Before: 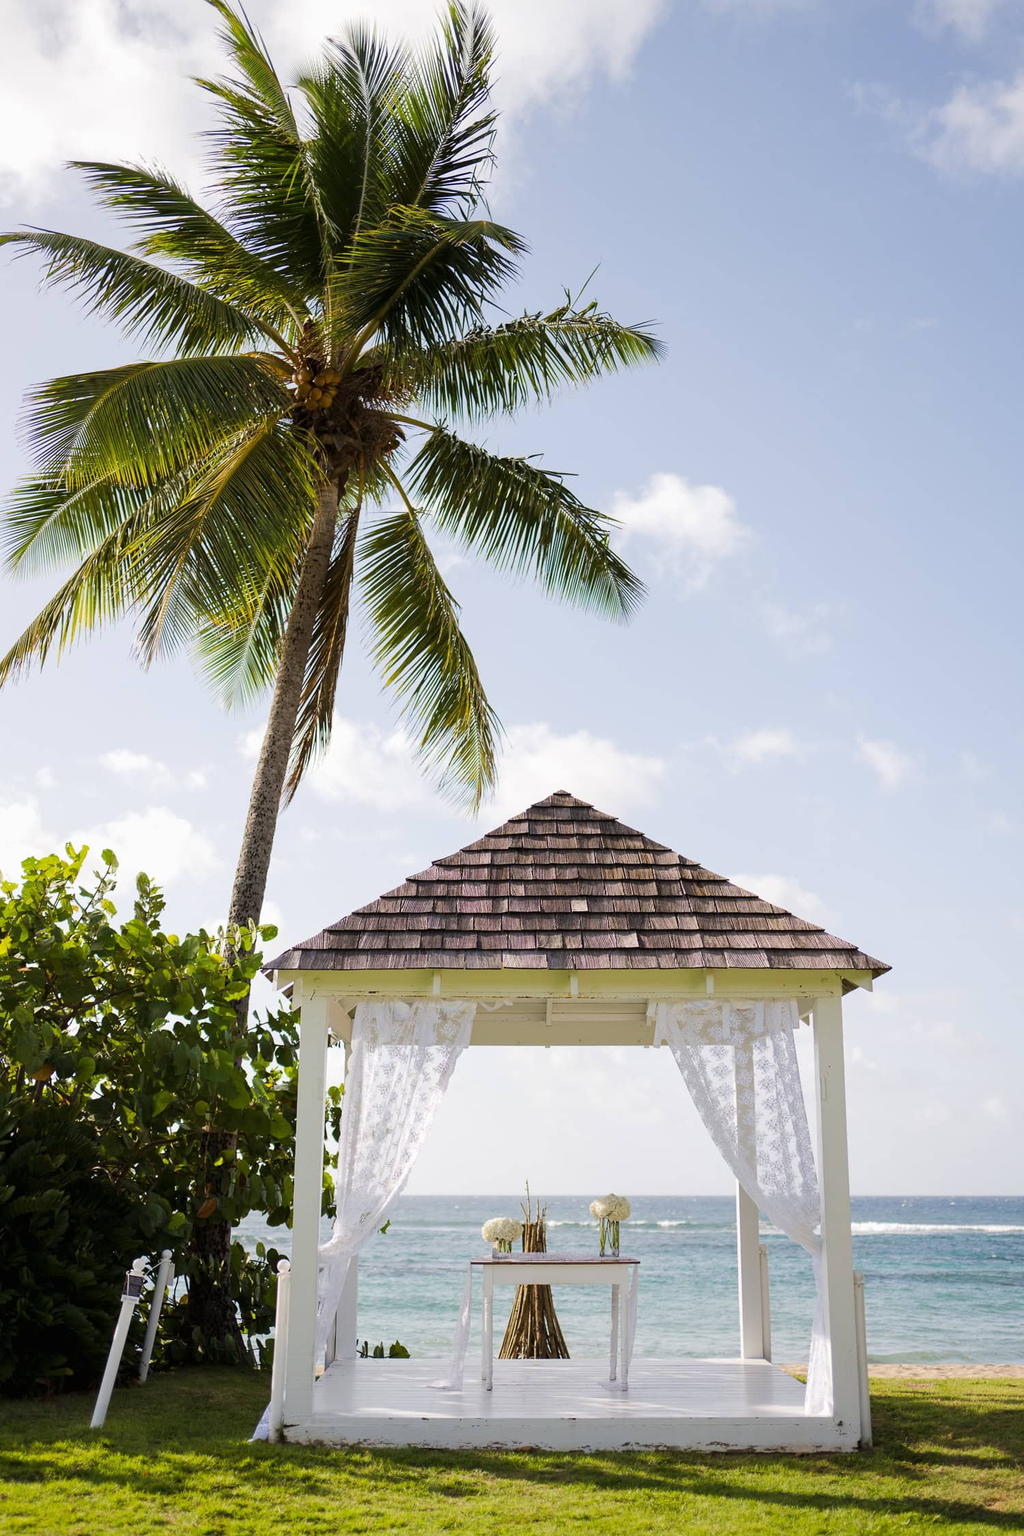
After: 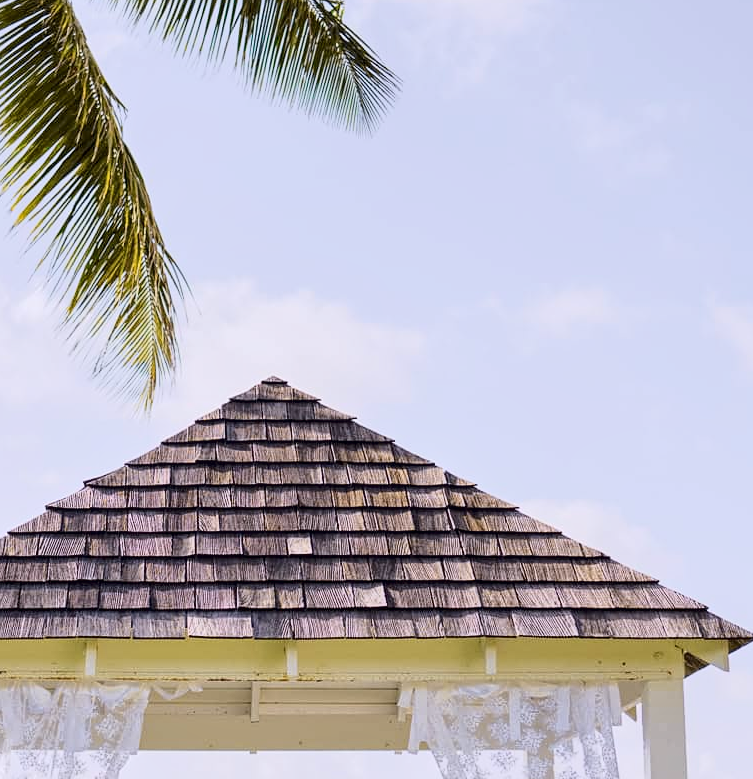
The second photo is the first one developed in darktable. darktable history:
crop: left 36.607%, top 34.735%, right 13.146%, bottom 30.611%
sharpen: amount 0.2
tone curve: curves: ch0 [(0.003, 0.003) (0.104, 0.069) (0.236, 0.218) (0.401, 0.443) (0.495, 0.55) (0.625, 0.67) (0.819, 0.841) (0.96, 0.899)]; ch1 [(0, 0) (0.161, 0.092) (0.37, 0.302) (0.424, 0.402) (0.45, 0.466) (0.495, 0.506) (0.573, 0.571) (0.638, 0.641) (0.751, 0.741) (1, 1)]; ch2 [(0, 0) (0.352, 0.403) (0.466, 0.443) (0.524, 0.501) (0.56, 0.556) (1, 1)], color space Lab, independent channels, preserve colors none
local contrast: highlights 99%, shadows 86%, detail 160%, midtone range 0.2
